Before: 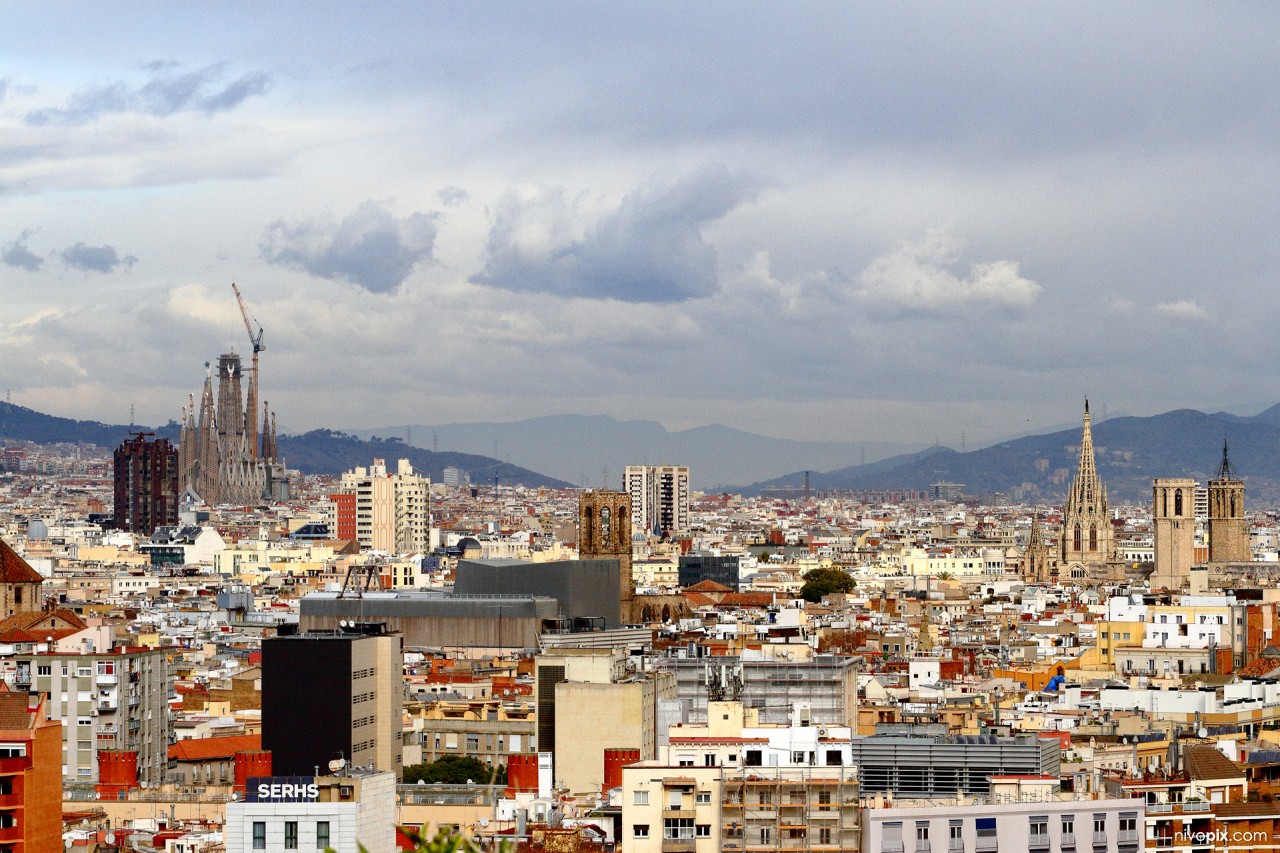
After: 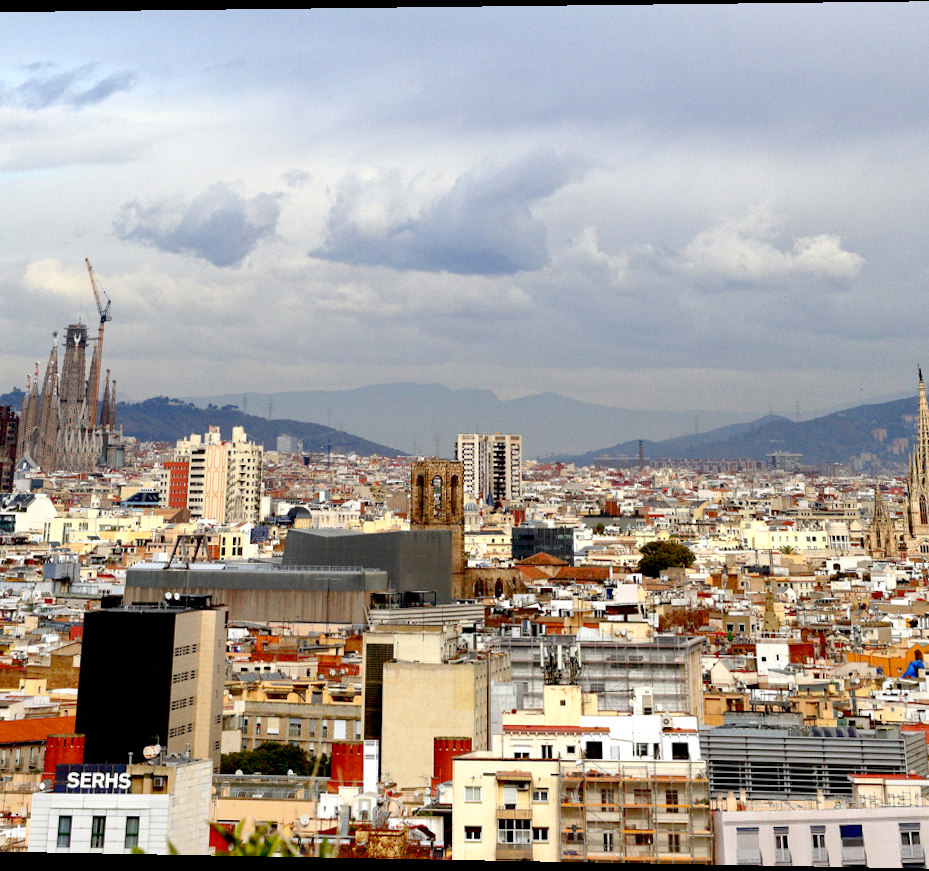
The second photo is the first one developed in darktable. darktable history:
exposure: black level correction 0.007, exposure 0.159 EV, compensate highlight preservation false
rotate and perspective: rotation 0.128°, lens shift (vertical) -0.181, lens shift (horizontal) -0.044, shear 0.001, automatic cropping off
crop and rotate: left 15.055%, right 18.278%
